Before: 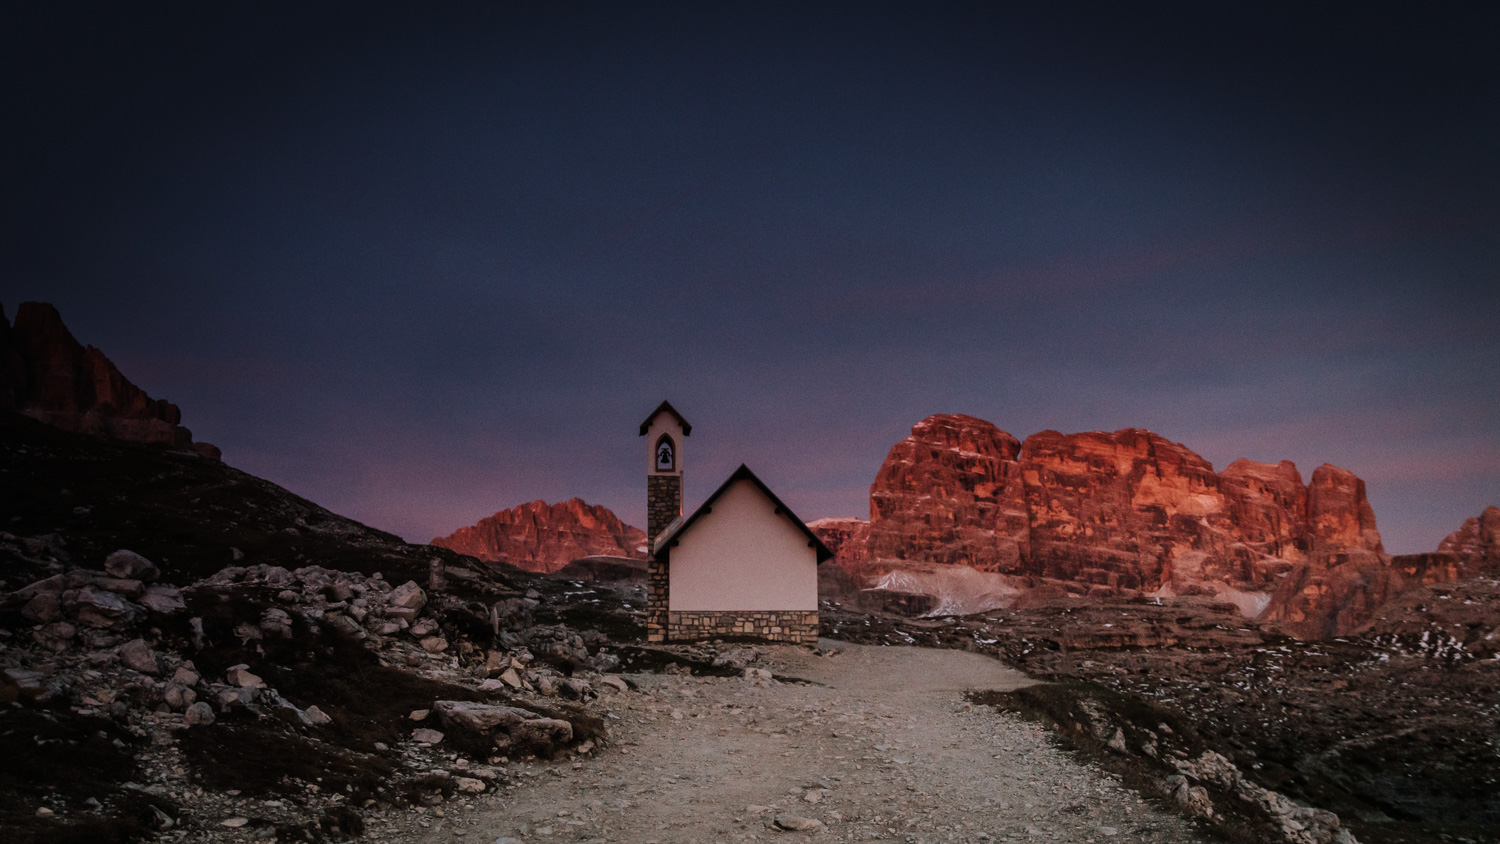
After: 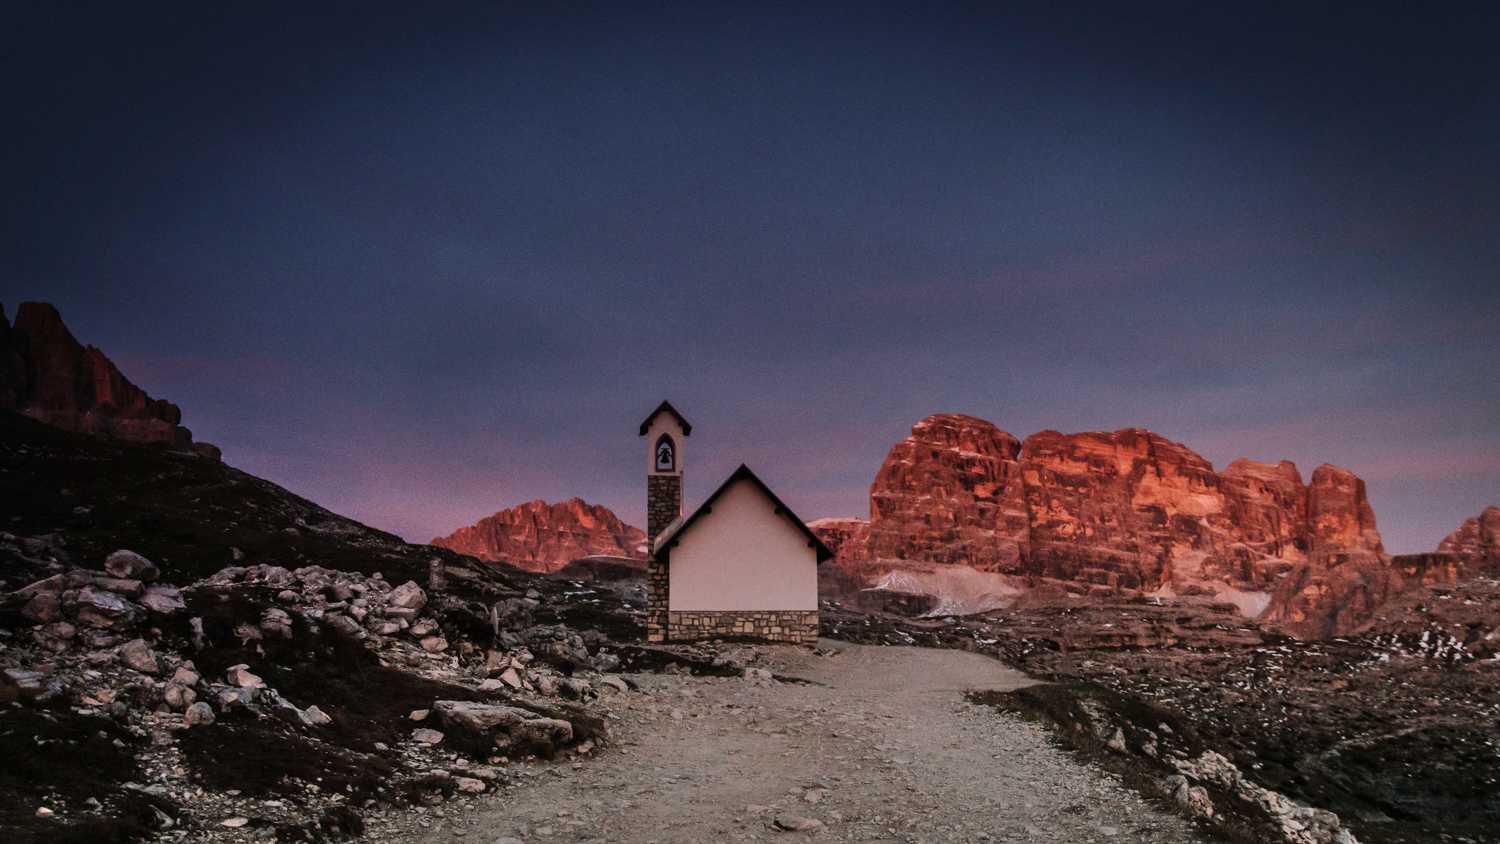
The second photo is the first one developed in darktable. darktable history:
exposure: compensate highlight preservation false
shadows and highlights: radius 100.41, shadows 50.55, highlights -64.36, highlights color adjustment 49.82%, soften with gaussian
